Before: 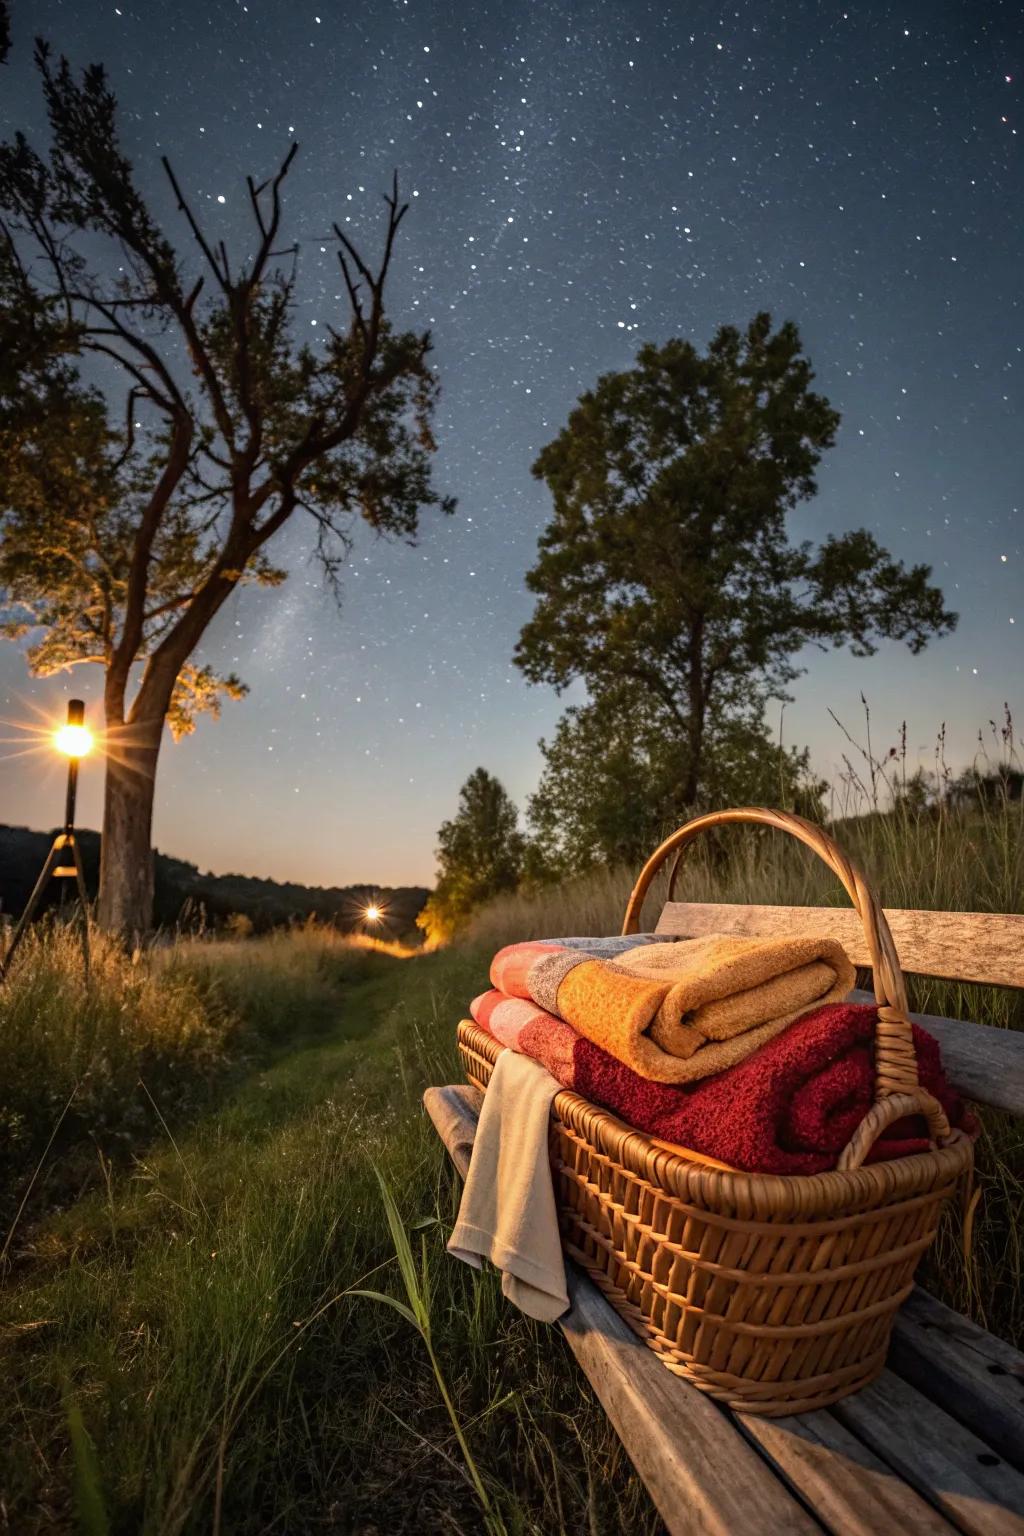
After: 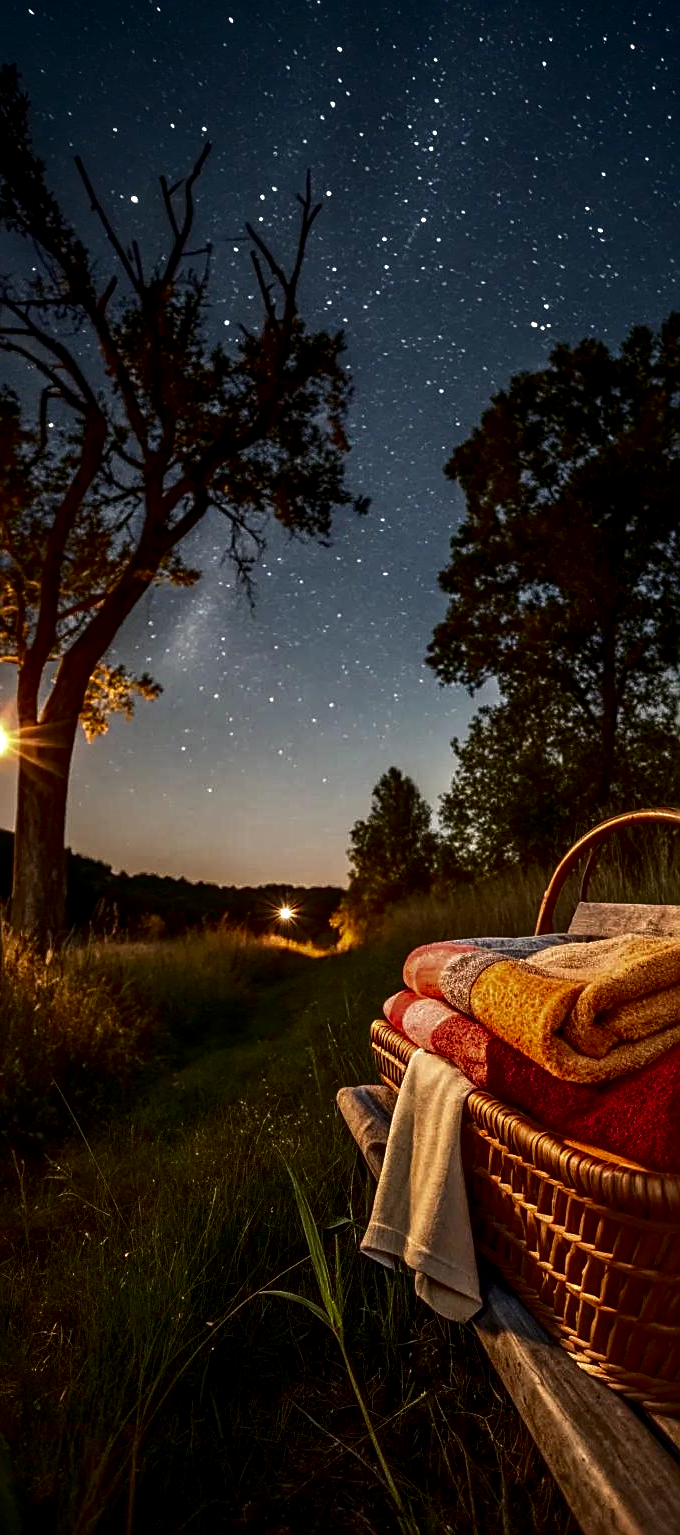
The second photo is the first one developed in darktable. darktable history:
tone equalizer: edges refinement/feathering 500, mask exposure compensation -1.57 EV, preserve details no
local contrast: on, module defaults
sharpen: on, module defaults
contrast brightness saturation: brightness -0.525
crop and rotate: left 8.551%, right 24.975%
exposure: exposure 0.201 EV, compensate highlight preservation false
